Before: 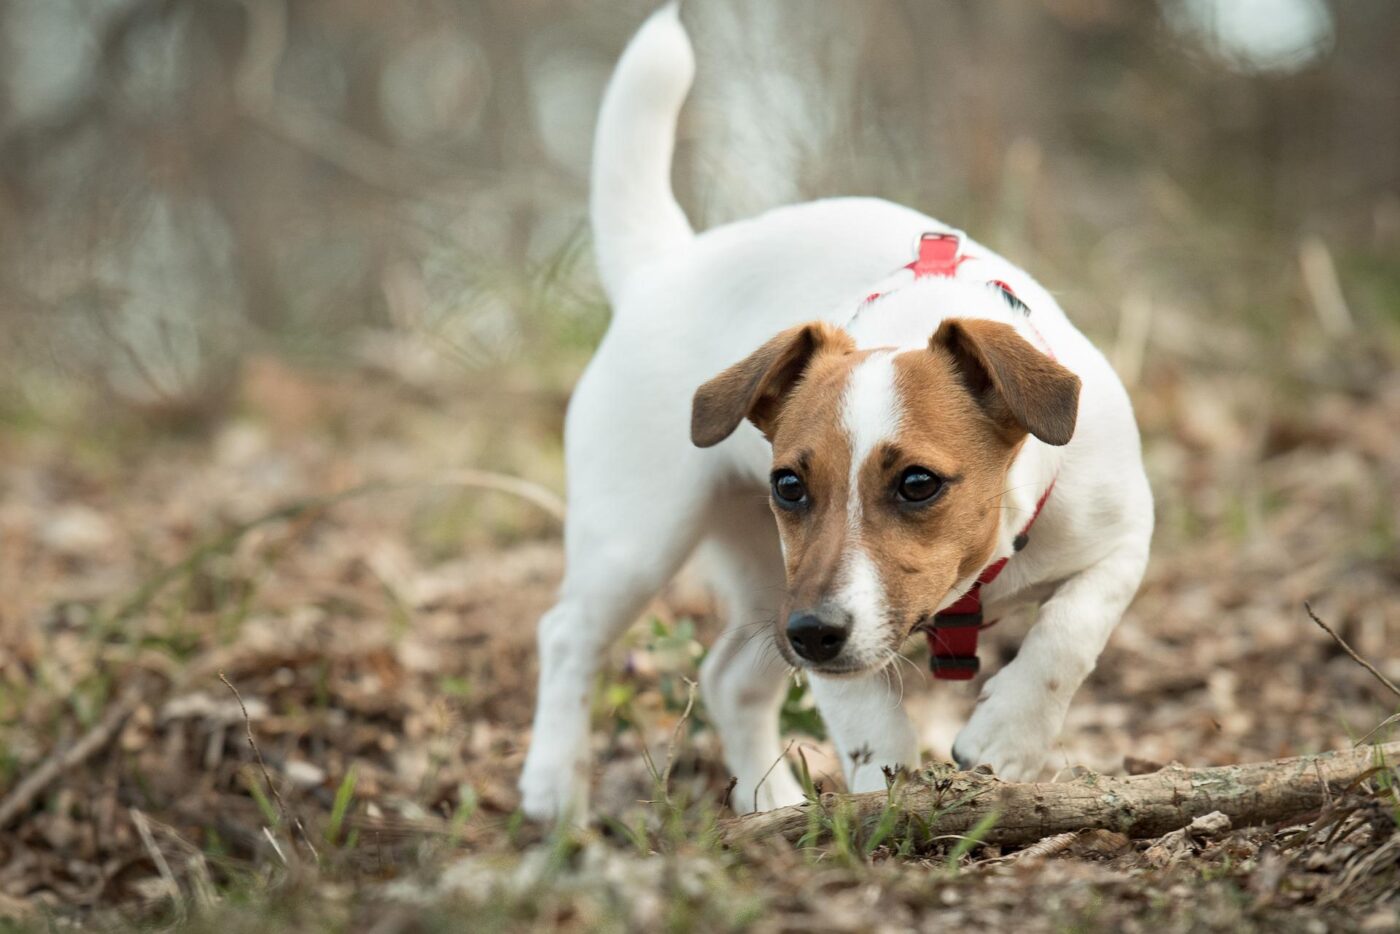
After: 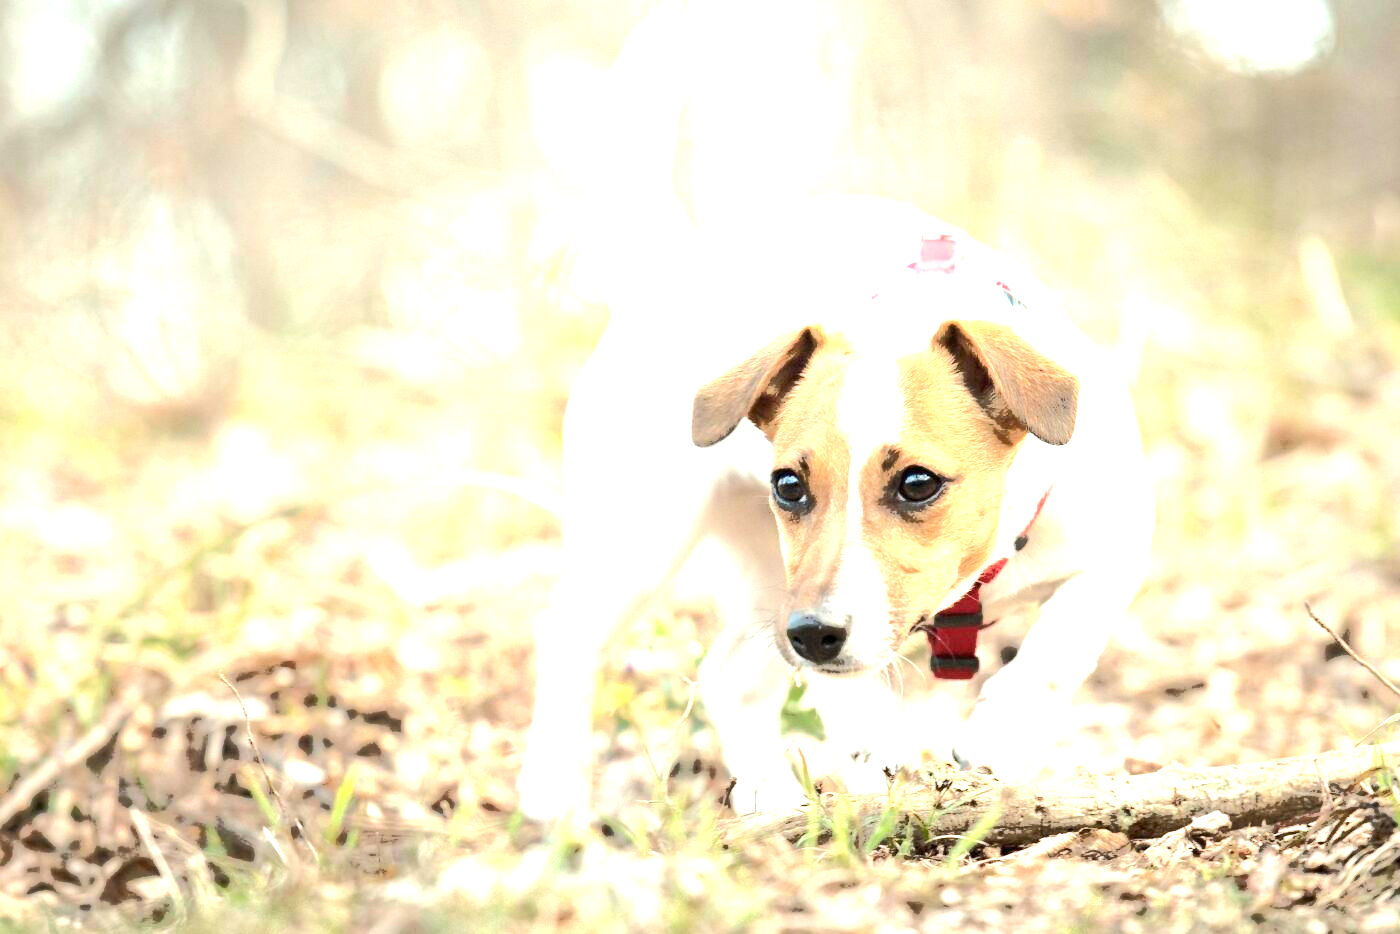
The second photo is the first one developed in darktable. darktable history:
tone curve: curves: ch0 [(0, 0) (0.003, 0.003) (0.011, 0.01) (0.025, 0.023) (0.044, 0.042) (0.069, 0.065) (0.1, 0.094) (0.136, 0.128) (0.177, 0.167) (0.224, 0.211) (0.277, 0.261) (0.335, 0.316) (0.399, 0.376) (0.468, 0.441) (0.543, 0.685) (0.623, 0.741) (0.709, 0.8) (0.801, 0.863) (0.898, 0.929) (1, 1)], color space Lab, independent channels, preserve colors none
exposure: exposure 2.201 EV, compensate highlight preservation false
